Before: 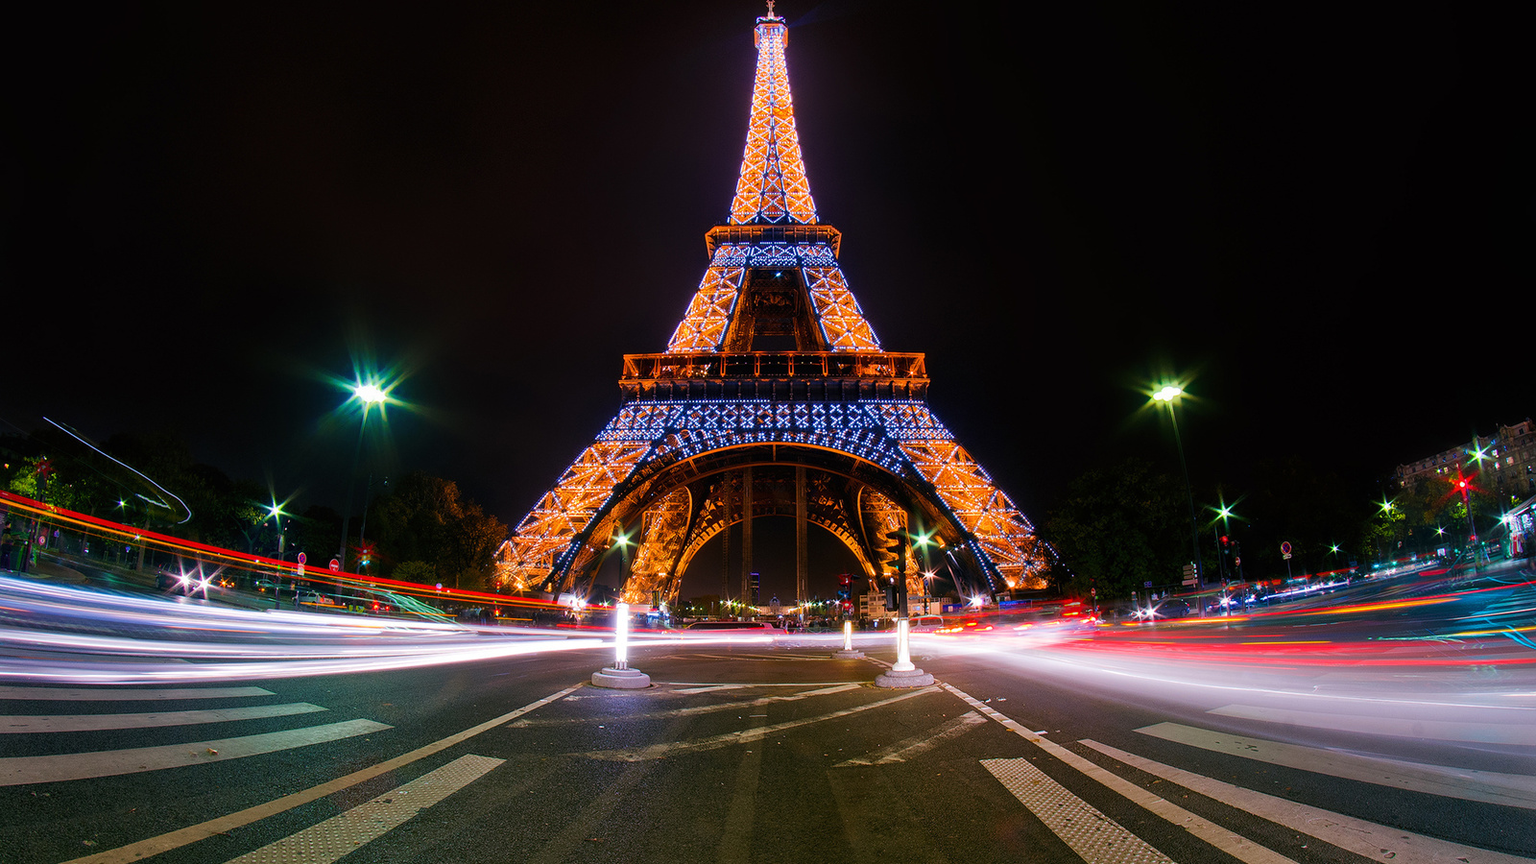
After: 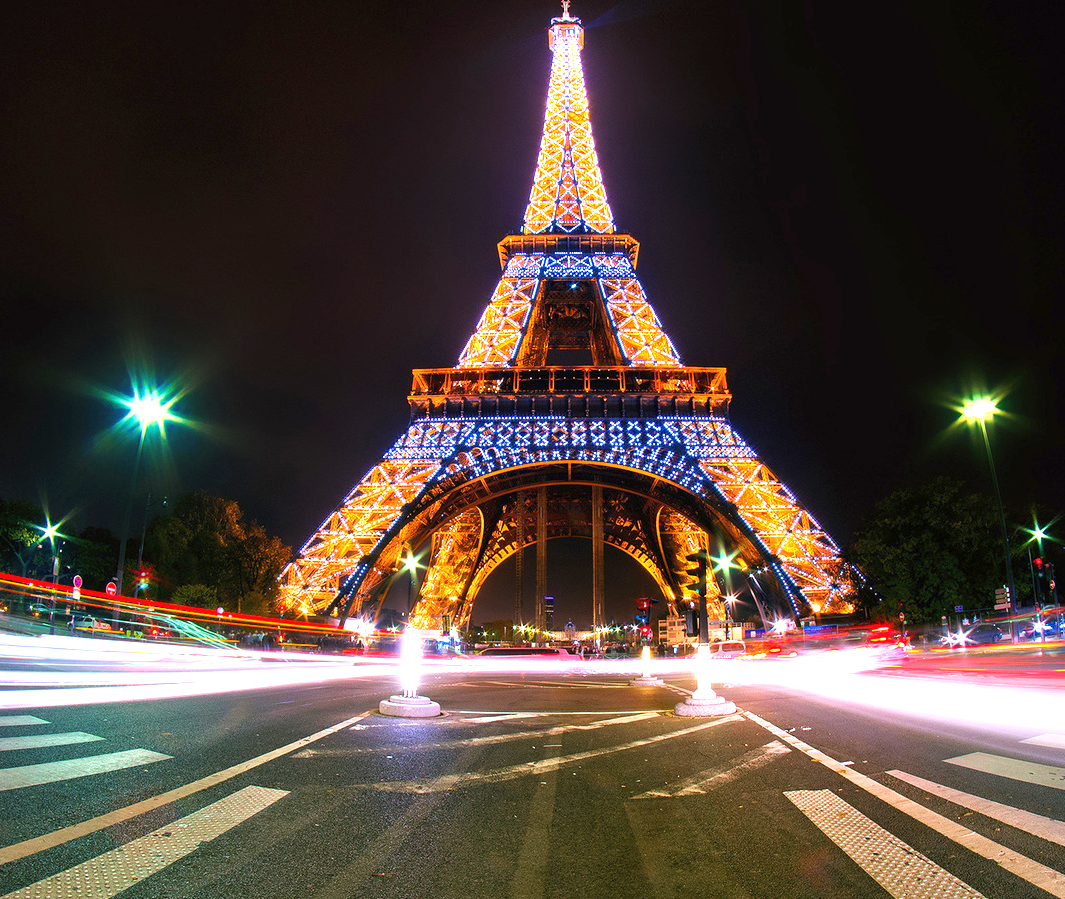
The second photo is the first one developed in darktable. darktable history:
crop and rotate: left 14.903%, right 18.502%
exposure: black level correction 0, exposure 1.377 EV, compensate highlight preservation false
